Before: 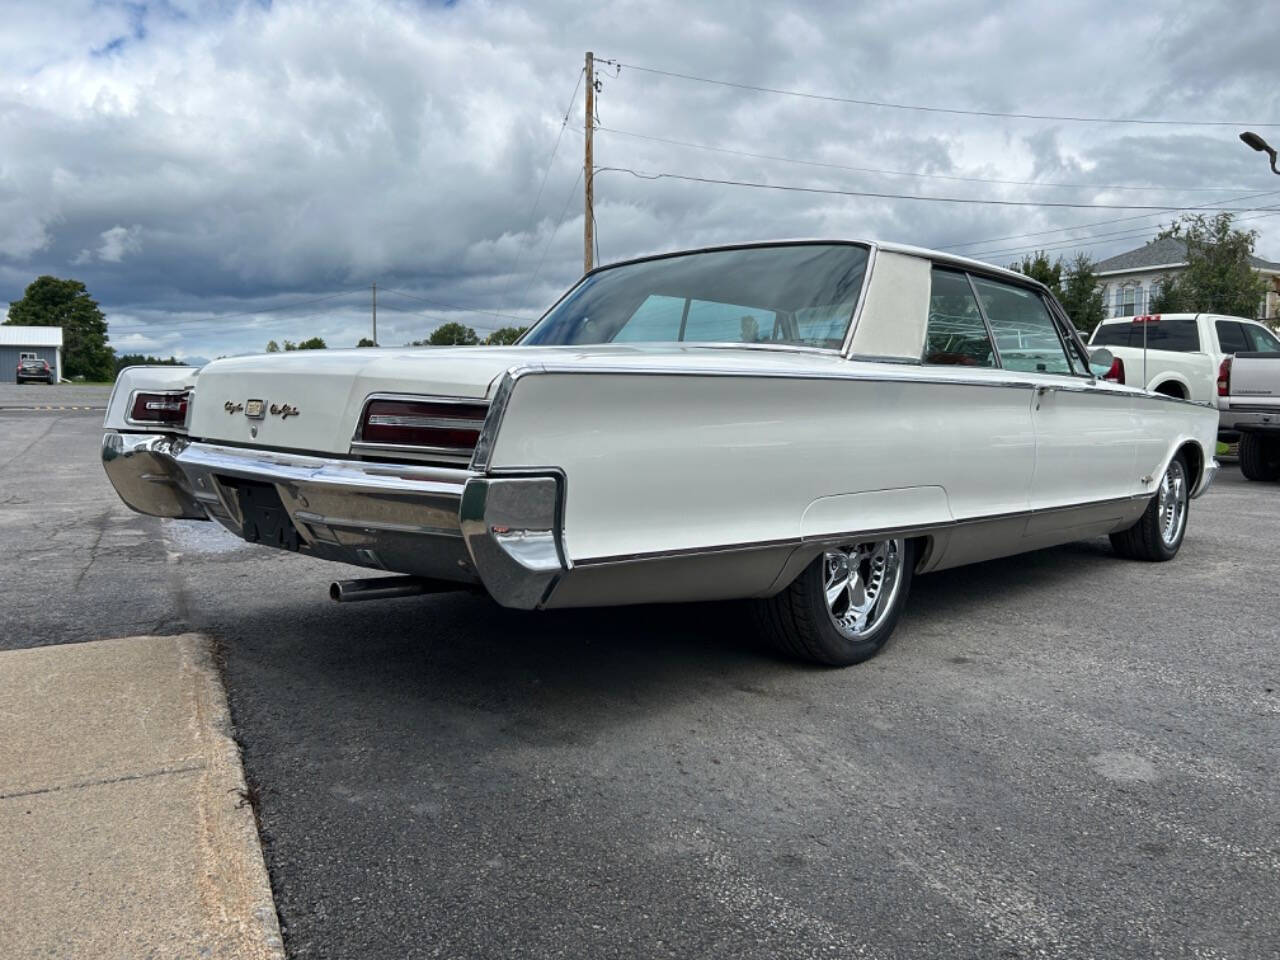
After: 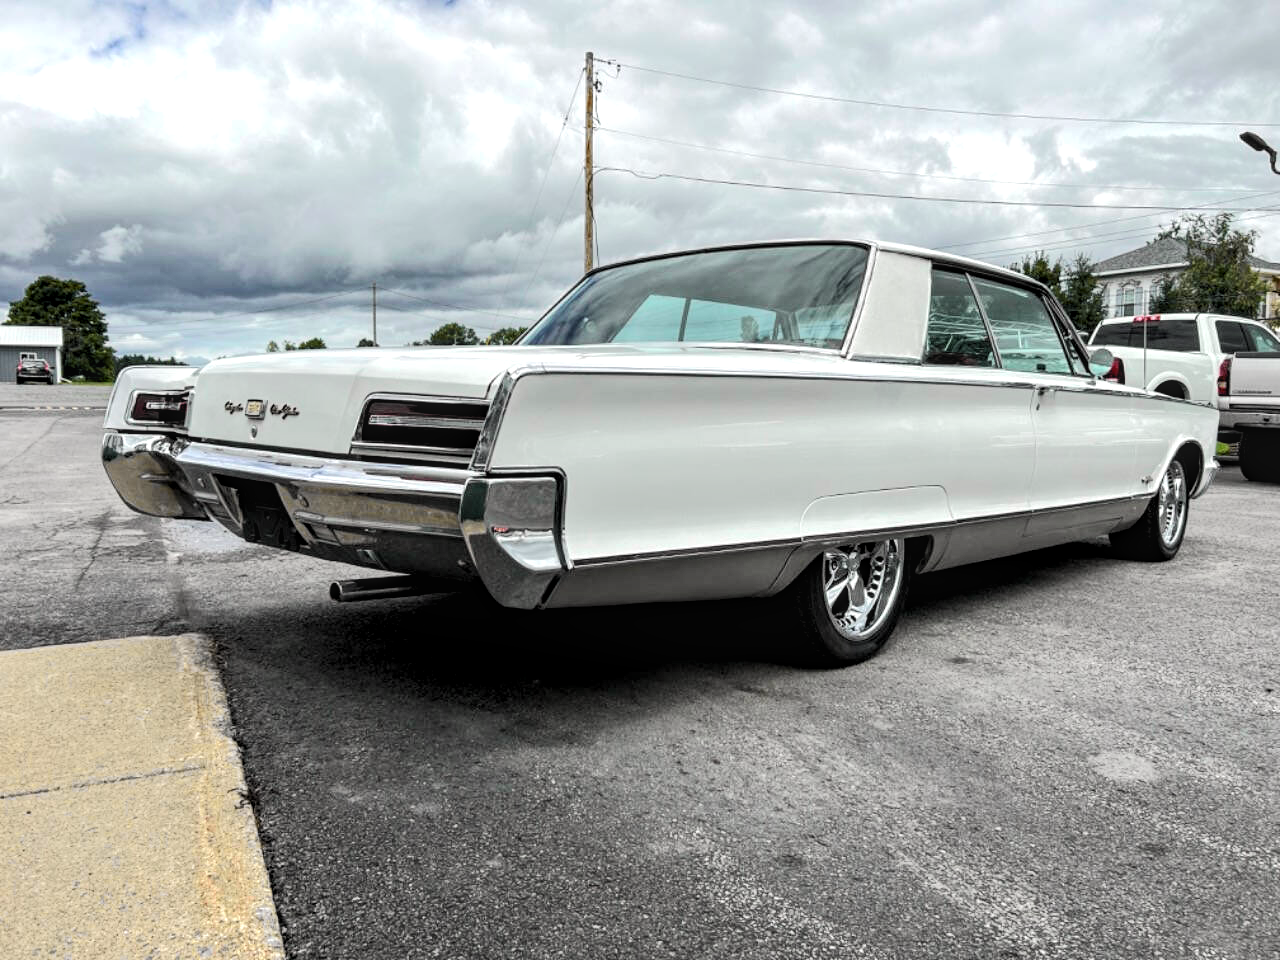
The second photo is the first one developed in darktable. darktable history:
levels: levels [0.055, 0.477, 0.9]
local contrast: on, module defaults
tone curve: curves: ch0 [(0, 0.019) (0.066, 0.054) (0.184, 0.184) (0.369, 0.417) (0.501, 0.586) (0.617, 0.71) (0.743, 0.787) (0.997, 0.997)]; ch1 [(0, 0) (0.187, 0.156) (0.388, 0.372) (0.437, 0.428) (0.474, 0.472) (0.499, 0.5) (0.521, 0.514) (0.548, 0.567) (0.6, 0.629) (0.82, 0.831) (1, 1)]; ch2 [(0, 0) (0.234, 0.227) (0.352, 0.372) (0.459, 0.484) (0.5, 0.505) (0.518, 0.516) (0.529, 0.541) (0.56, 0.594) (0.607, 0.644) (0.74, 0.771) (0.858, 0.873) (0.999, 0.994)], color space Lab, independent channels, preserve colors none
